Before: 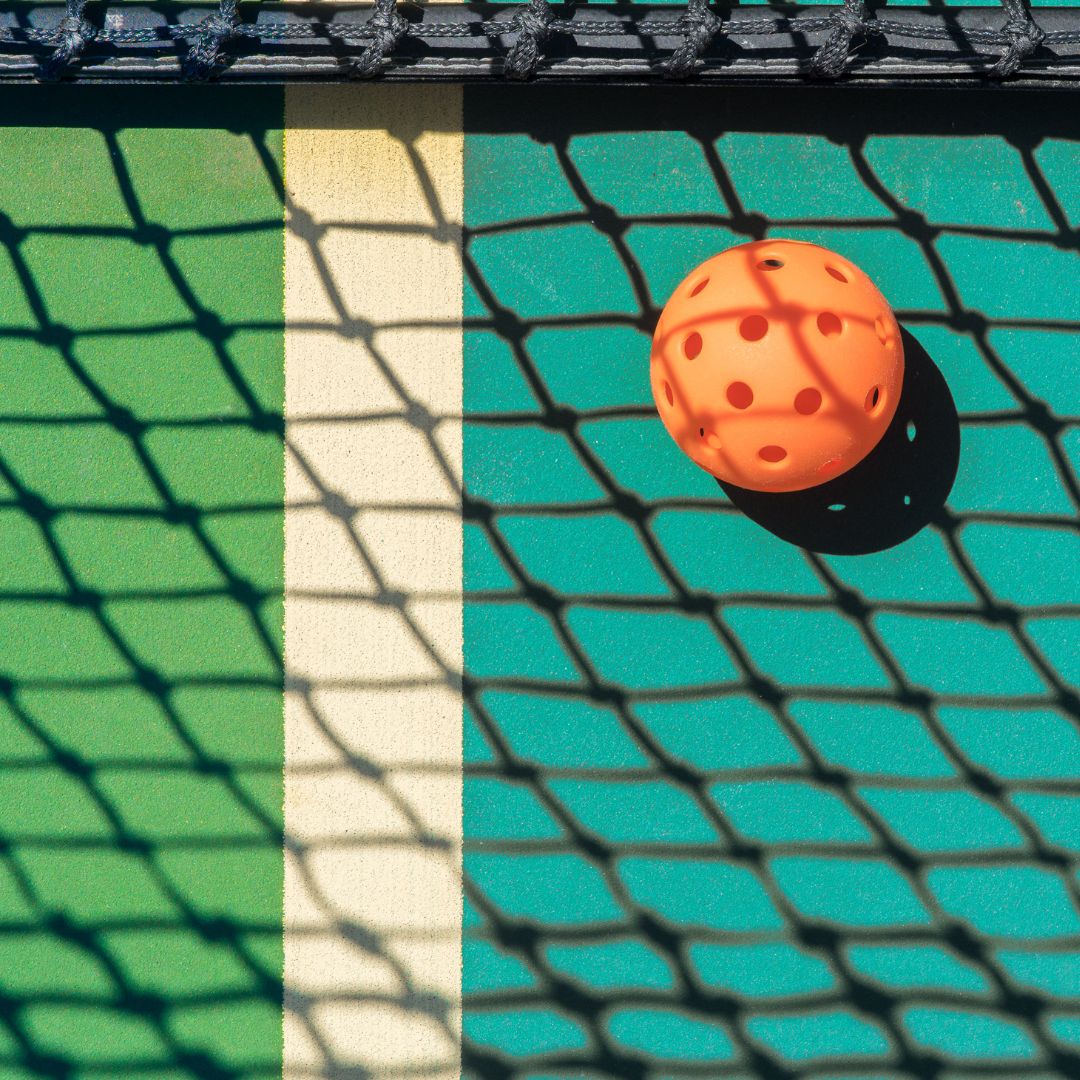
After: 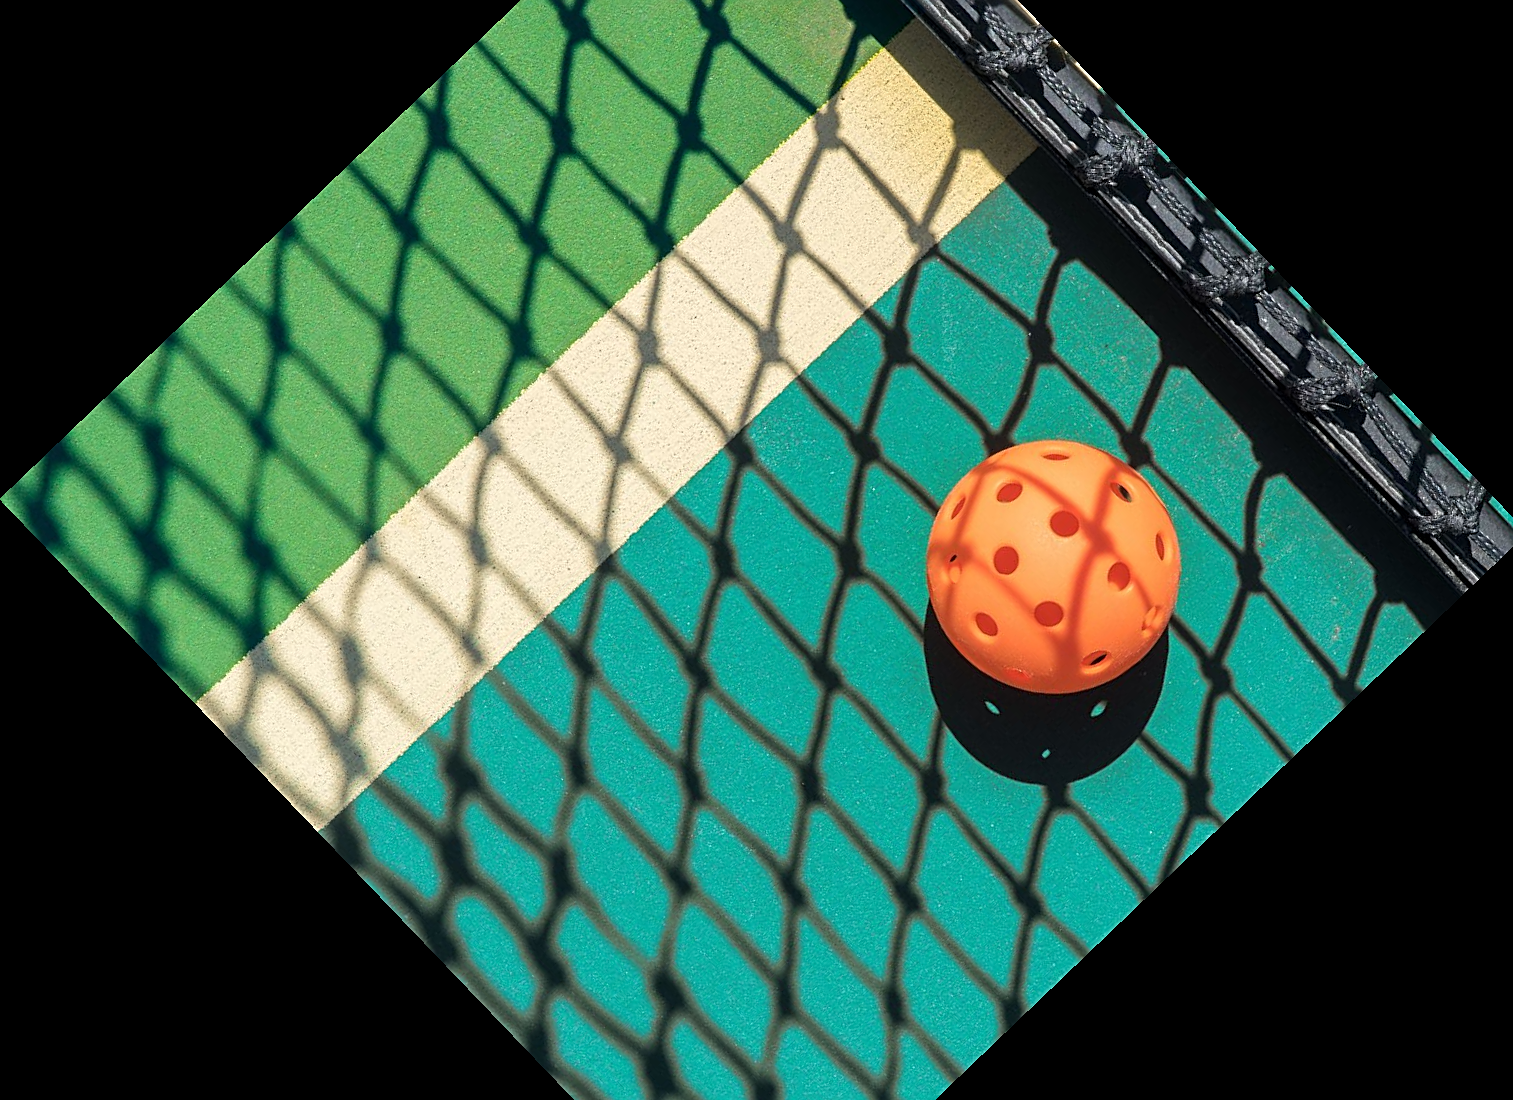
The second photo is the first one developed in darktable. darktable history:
crop and rotate: angle -46.26°, top 16.234%, right 0.912%, bottom 11.704%
sharpen: amount 0.575
